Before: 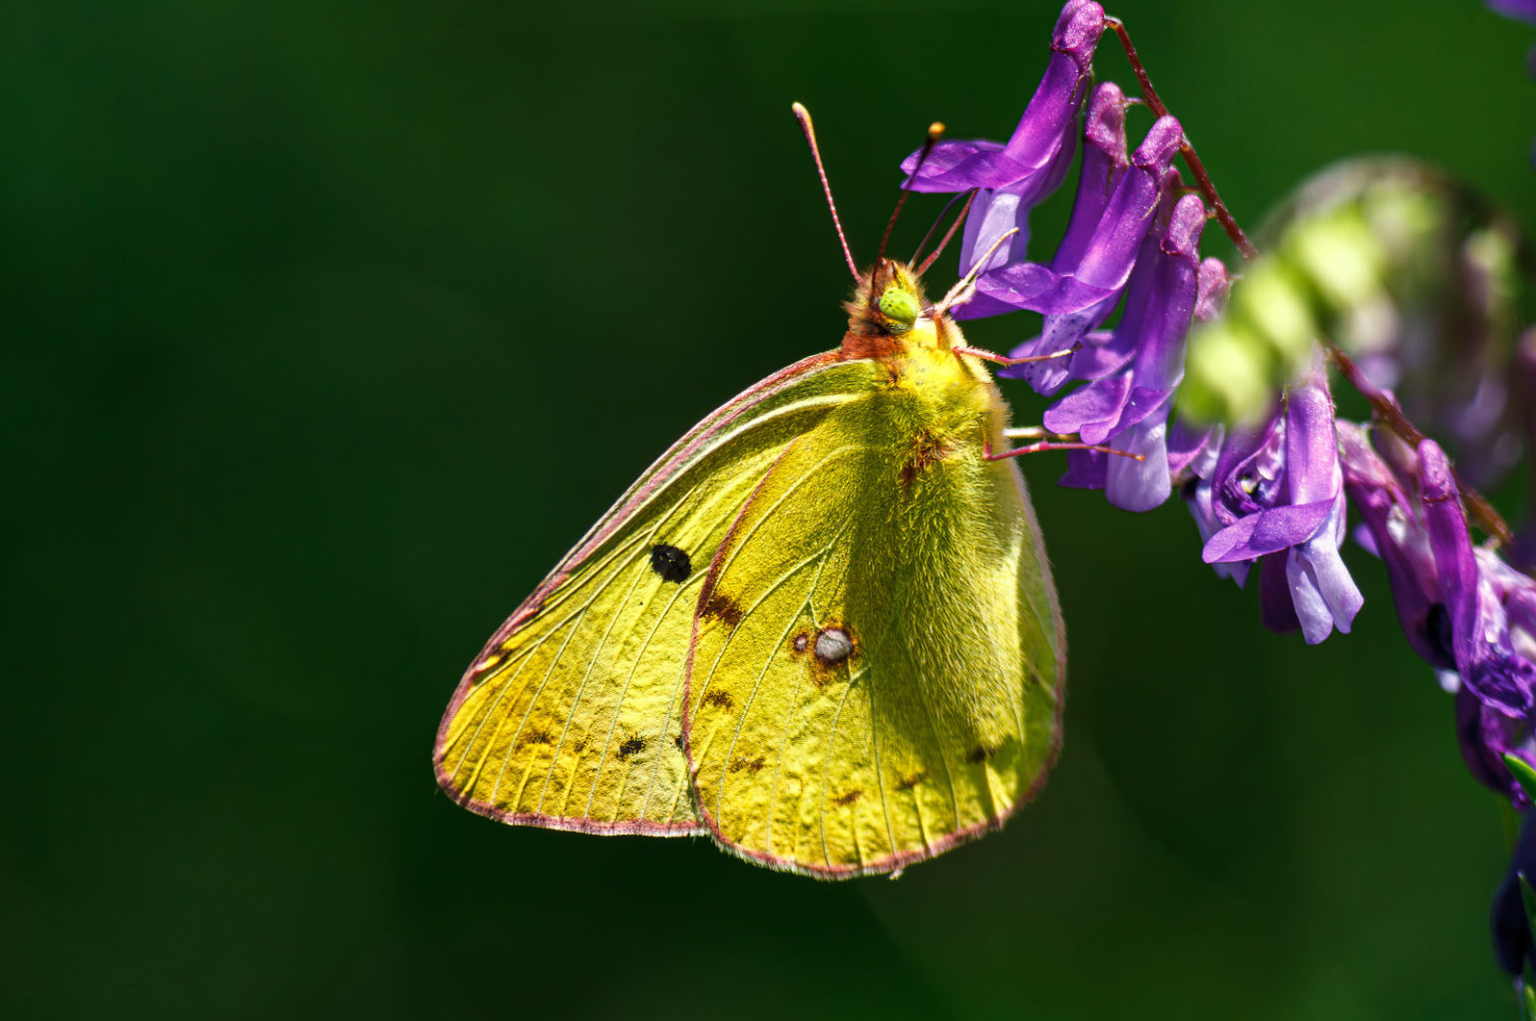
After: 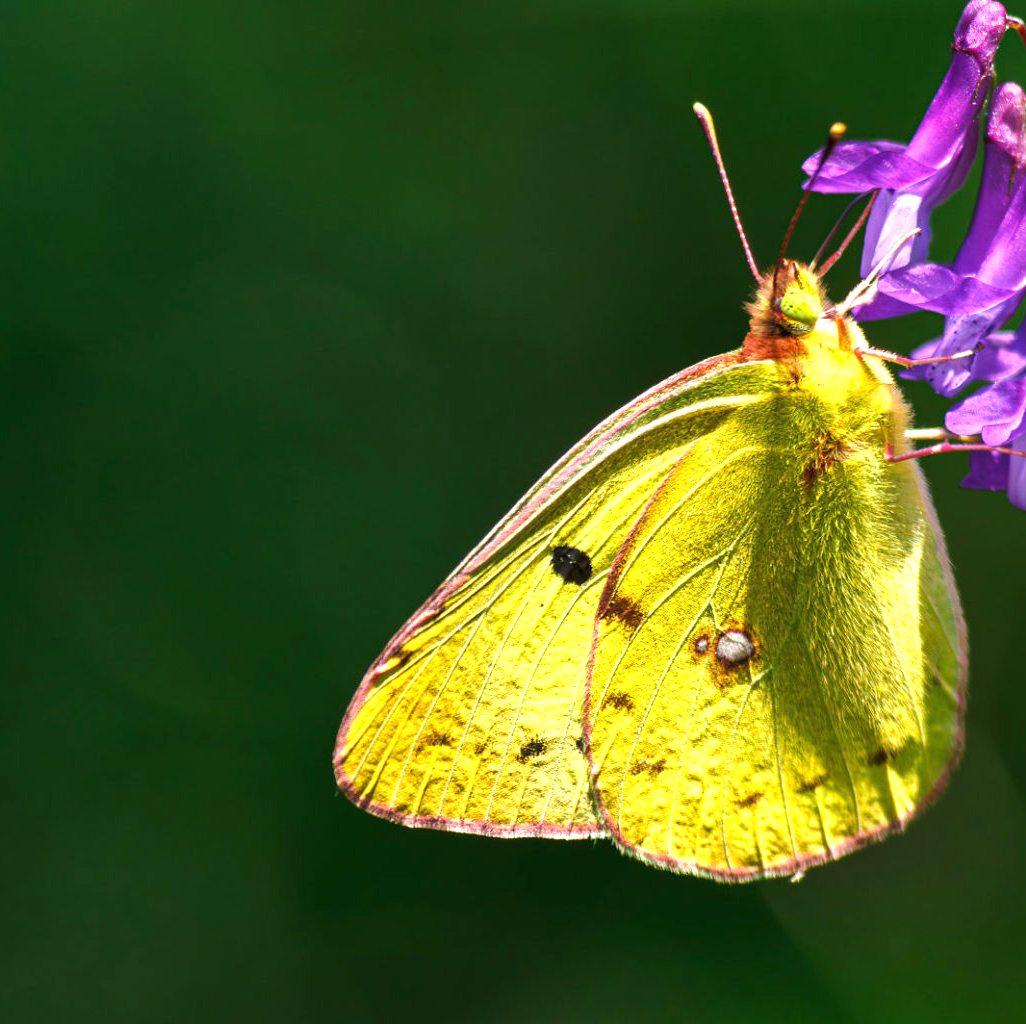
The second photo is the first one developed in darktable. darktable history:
exposure: black level correction 0, exposure 0.7 EV, compensate exposure bias true, compensate highlight preservation false
crop and rotate: left 6.617%, right 26.717%
